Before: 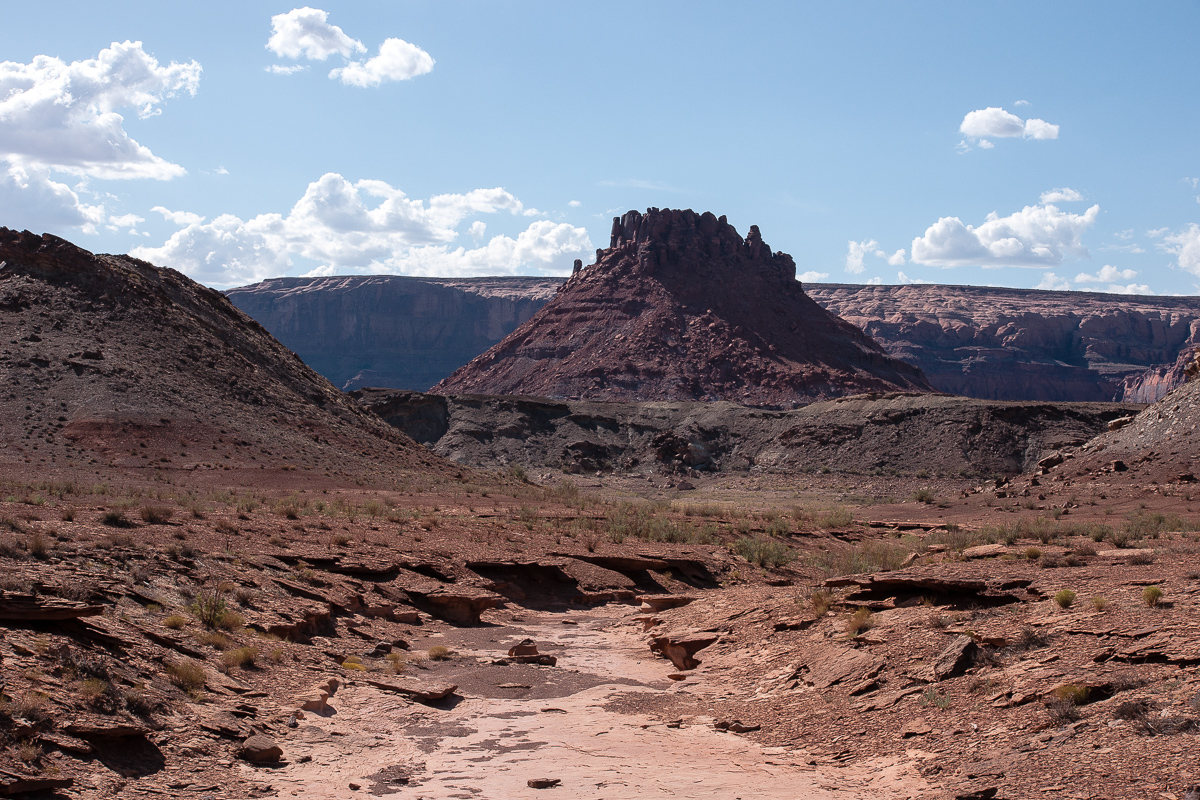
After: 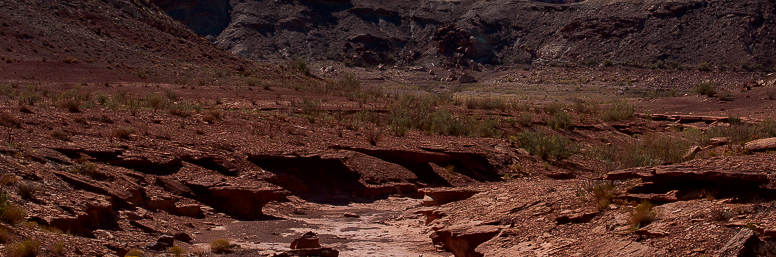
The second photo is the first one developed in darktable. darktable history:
contrast brightness saturation: brightness -0.249, saturation 0.197
crop: left 18.17%, top 50.939%, right 17.085%, bottom 16.878%
